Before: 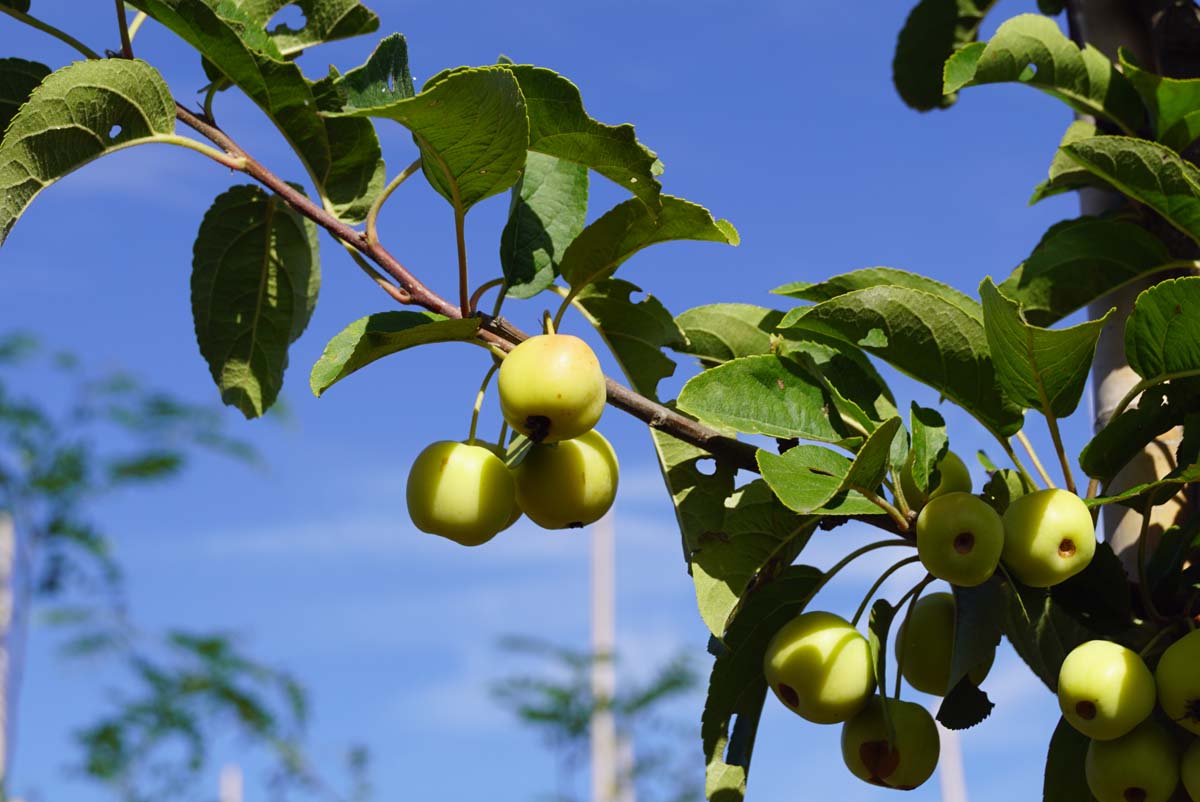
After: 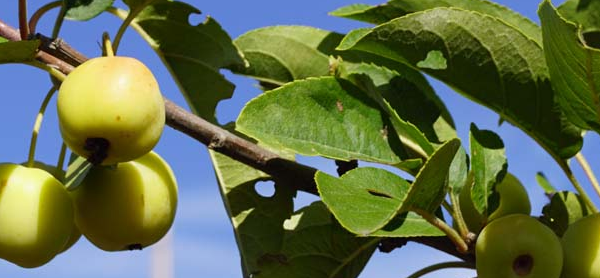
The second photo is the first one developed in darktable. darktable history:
crop: left 36.775%, top 34.758%, right 13.177%, bottom 30.521%
exposure: compensate highlight preservation false
